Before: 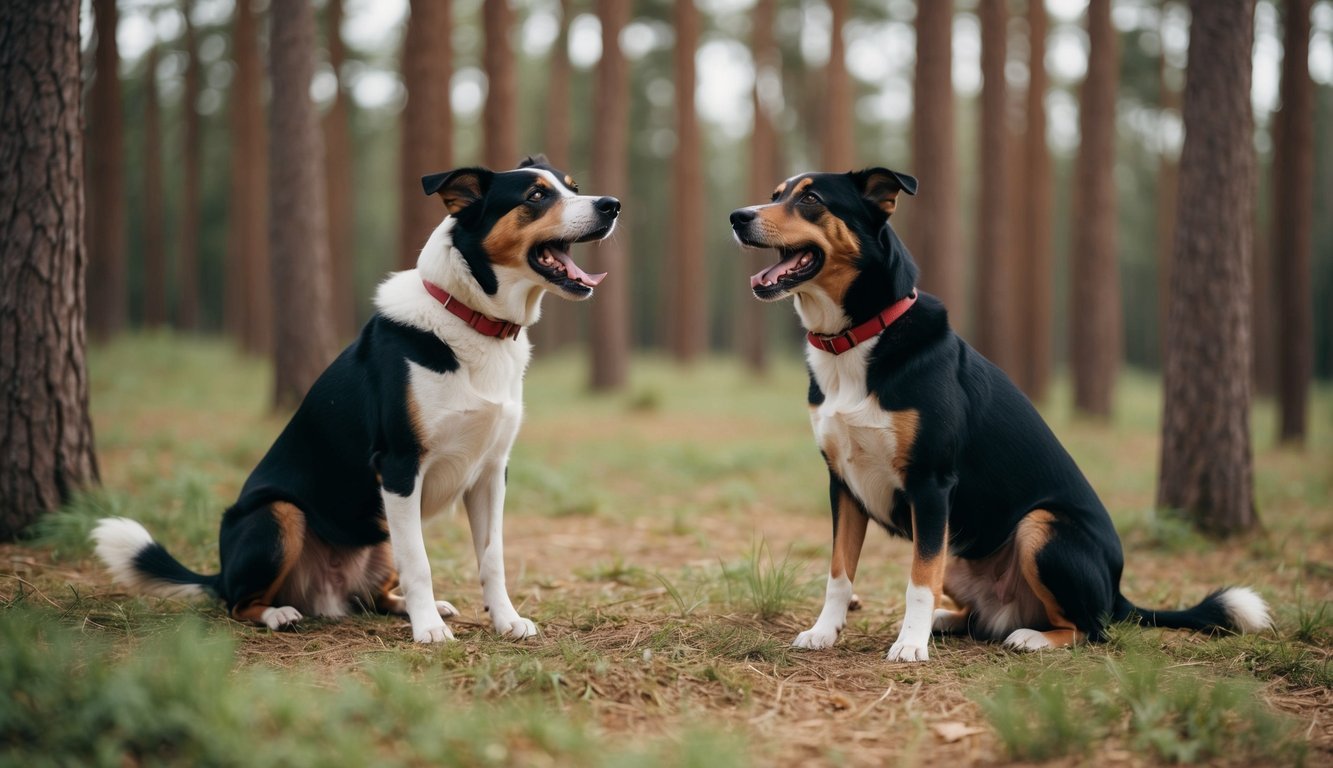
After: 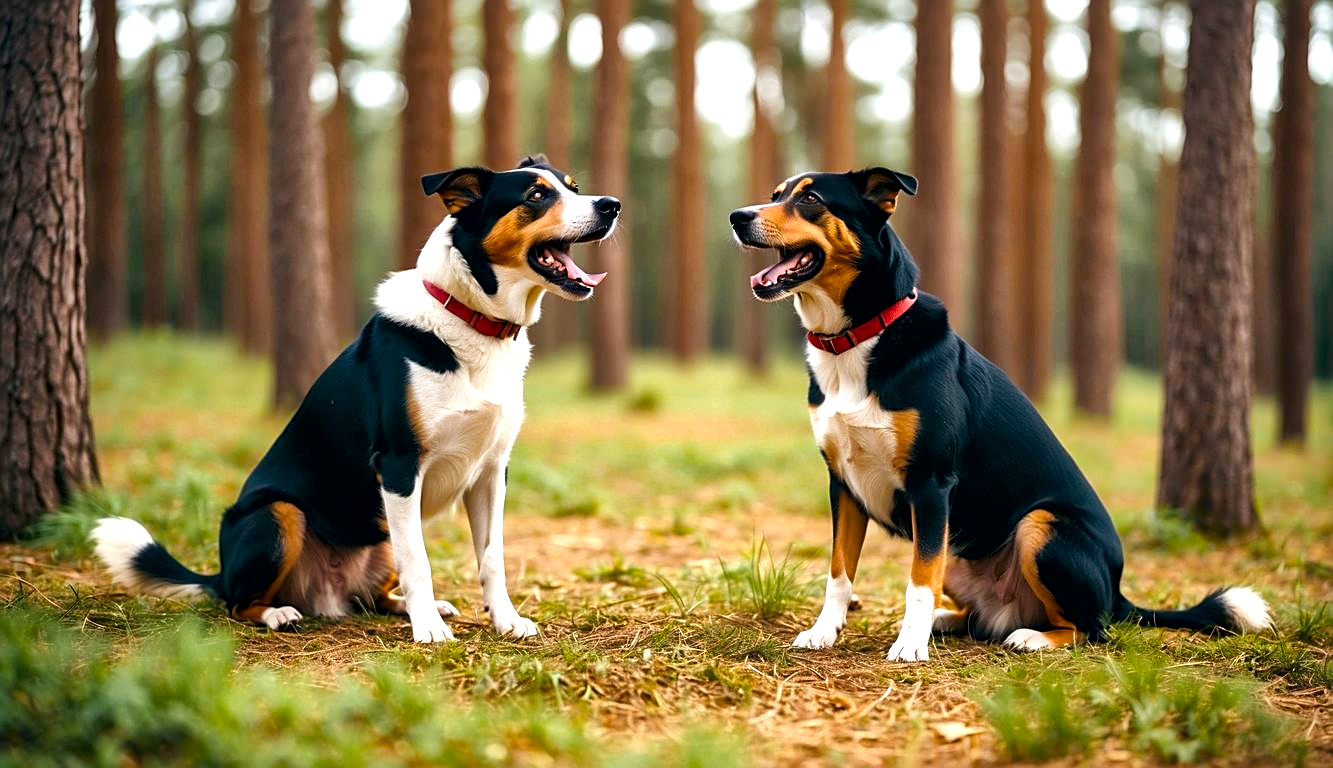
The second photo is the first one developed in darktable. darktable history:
local contrast: mode bilateral grid, contrast 20, coarseness 50, detail 179%, midtone range 0.2
sharpen: on, module defaults
color balance rgb: linear chroma grading › global chroma 20%, perceptual saturation grading › global saturation 25%, perceptual brilliance grading › global brilliance 20%, global vibrance 20%
